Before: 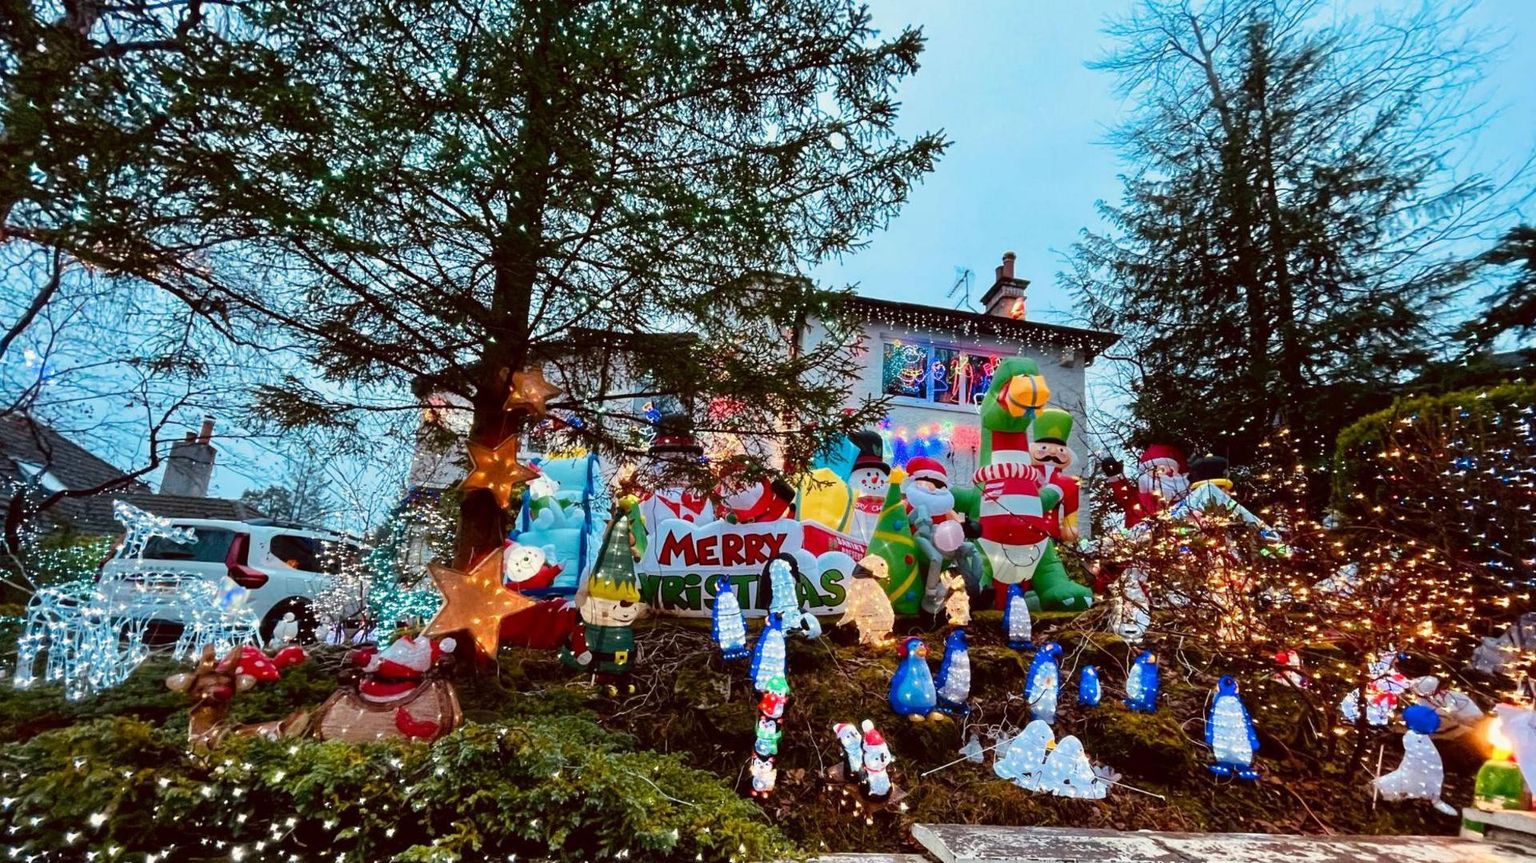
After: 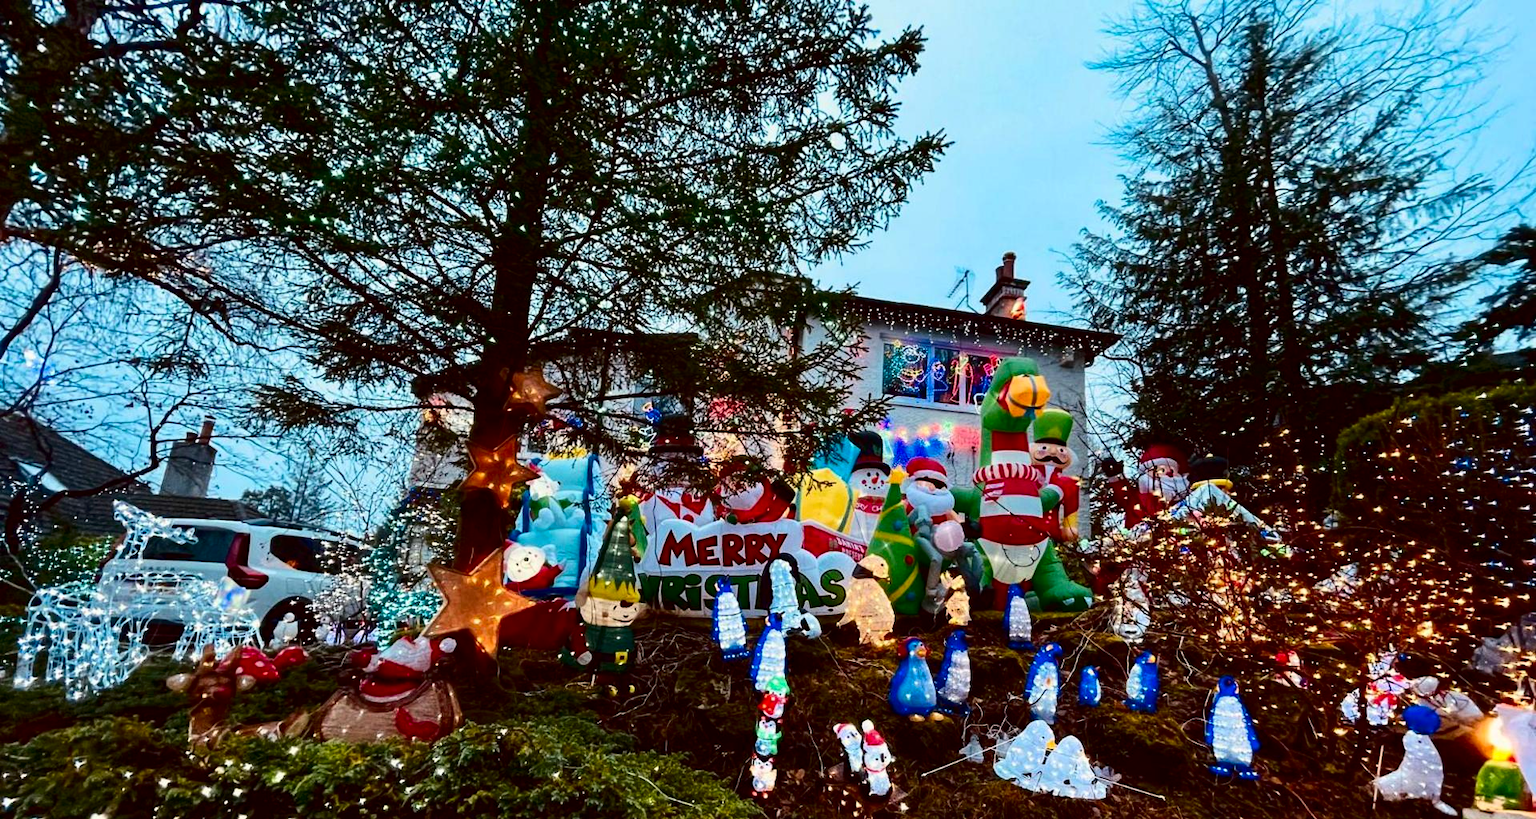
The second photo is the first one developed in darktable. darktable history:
contrast brightness saturation: contrast 0.197, brightness -0.108, saturation 0.101
crop and rotate: top 0.014%, bottom 5.066%
